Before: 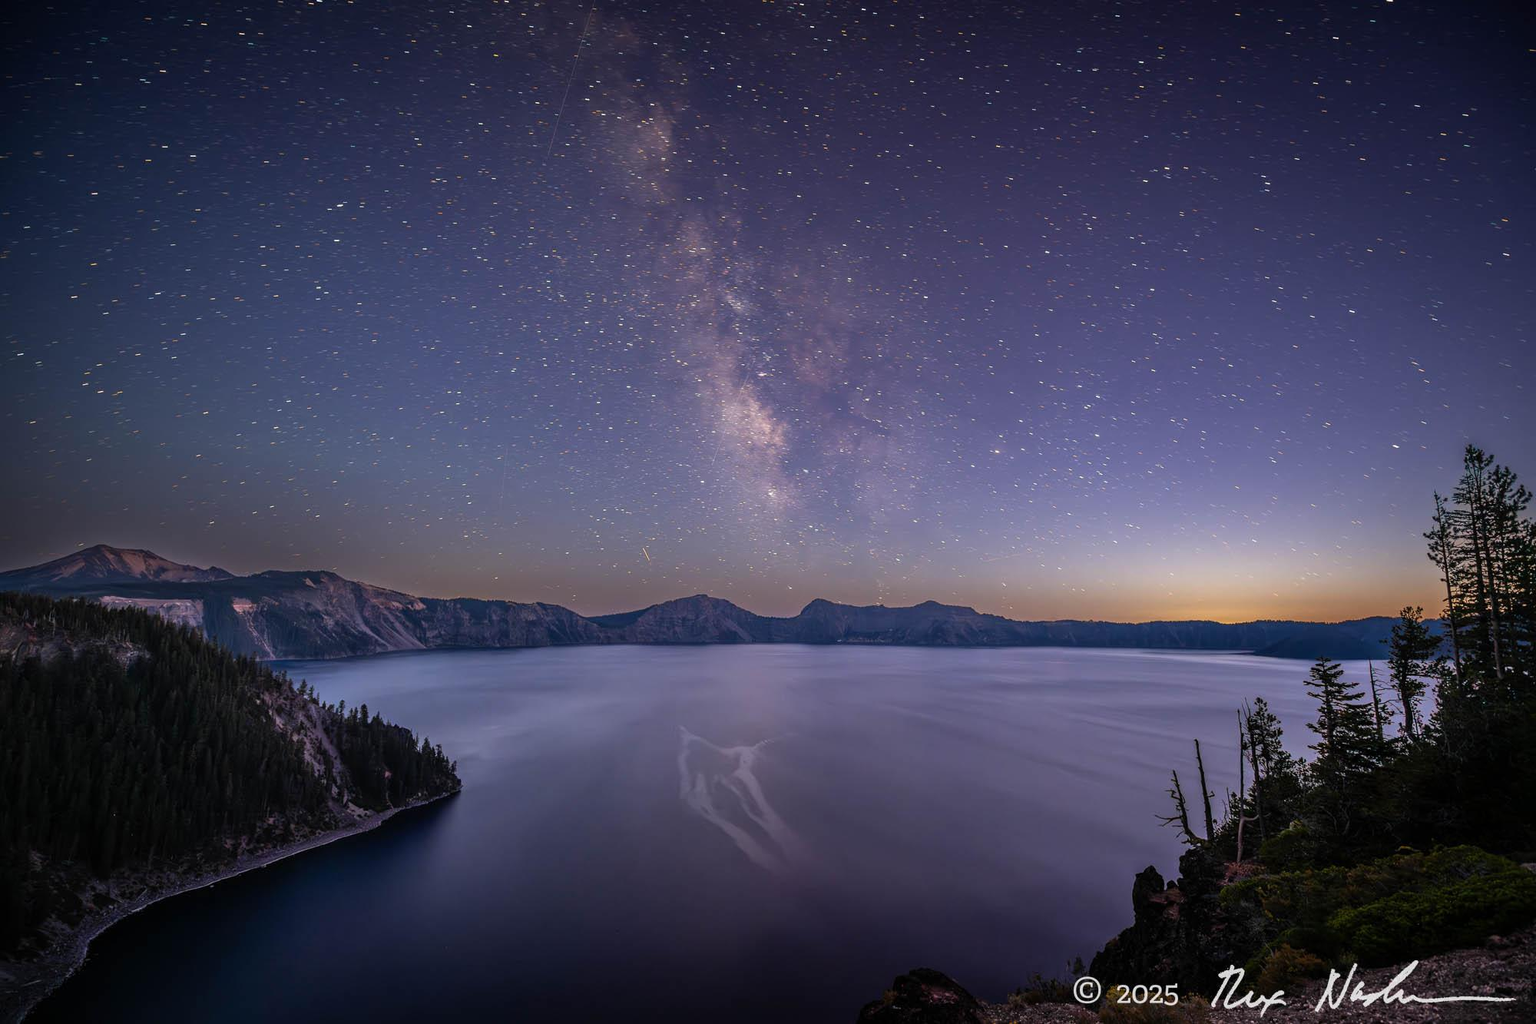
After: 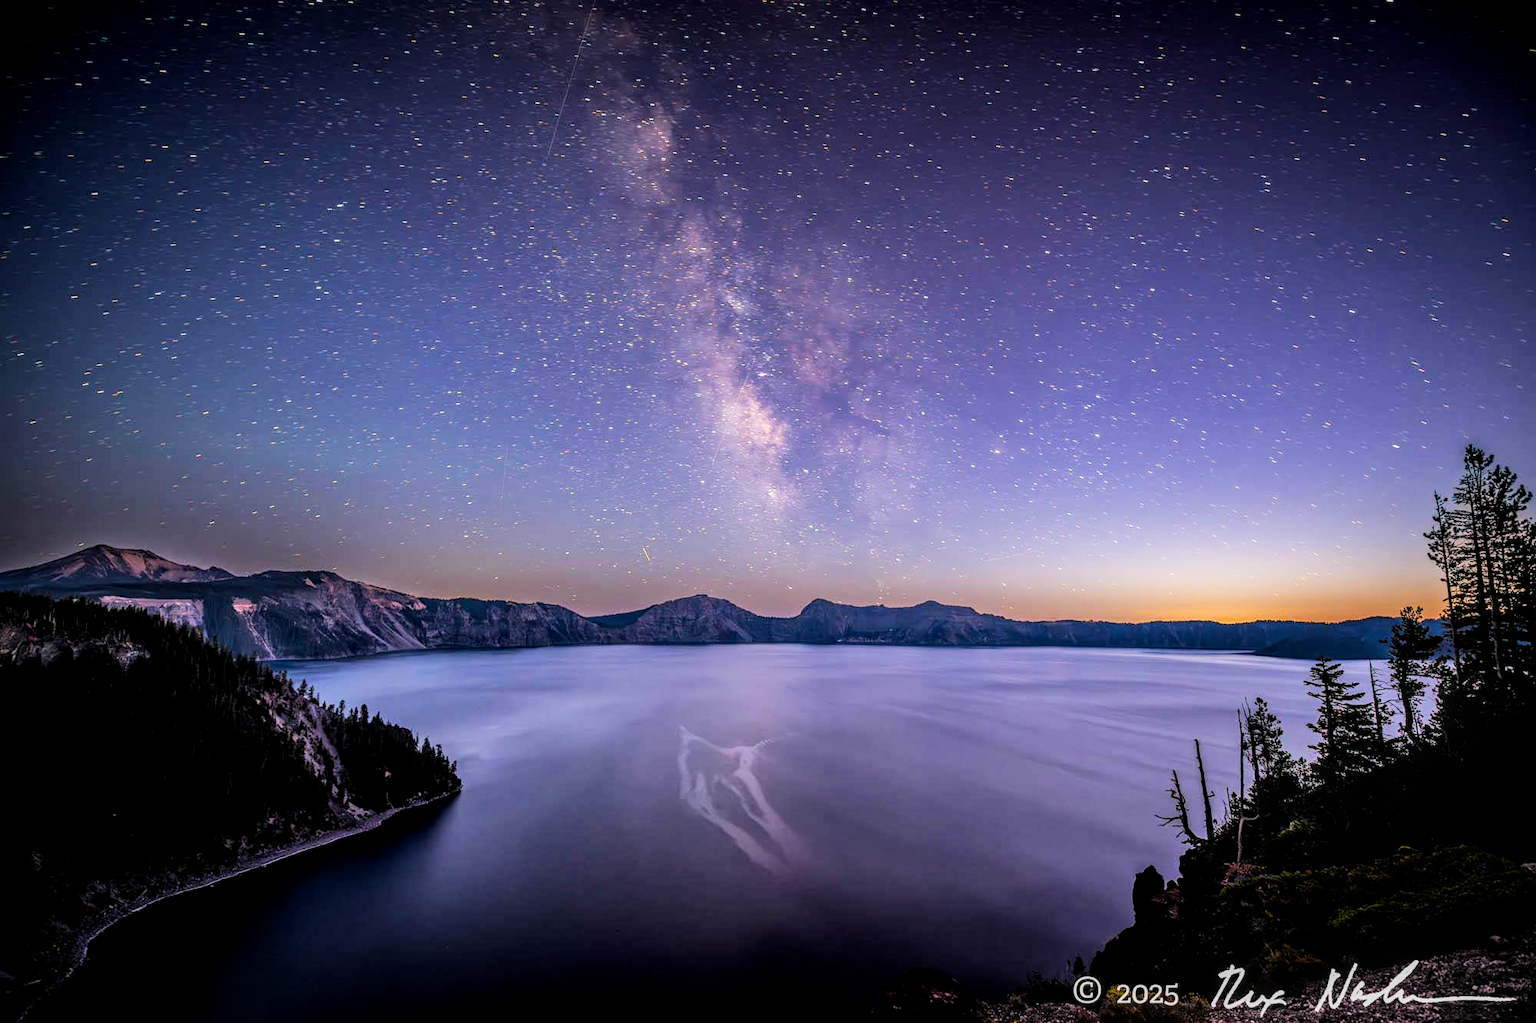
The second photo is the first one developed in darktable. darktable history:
local contrast: on, module defaults
color balance rgb: perceptual saturation grading › global saturation 30%, global vibrance 20%
exposure: black level correction 0, exposure 0.8 EV, compensate highlight preservation false
filmic rgb: black relative exposure -5 EV, hardness 2.88, contrast 1.3, highlights saturation mix -30%
